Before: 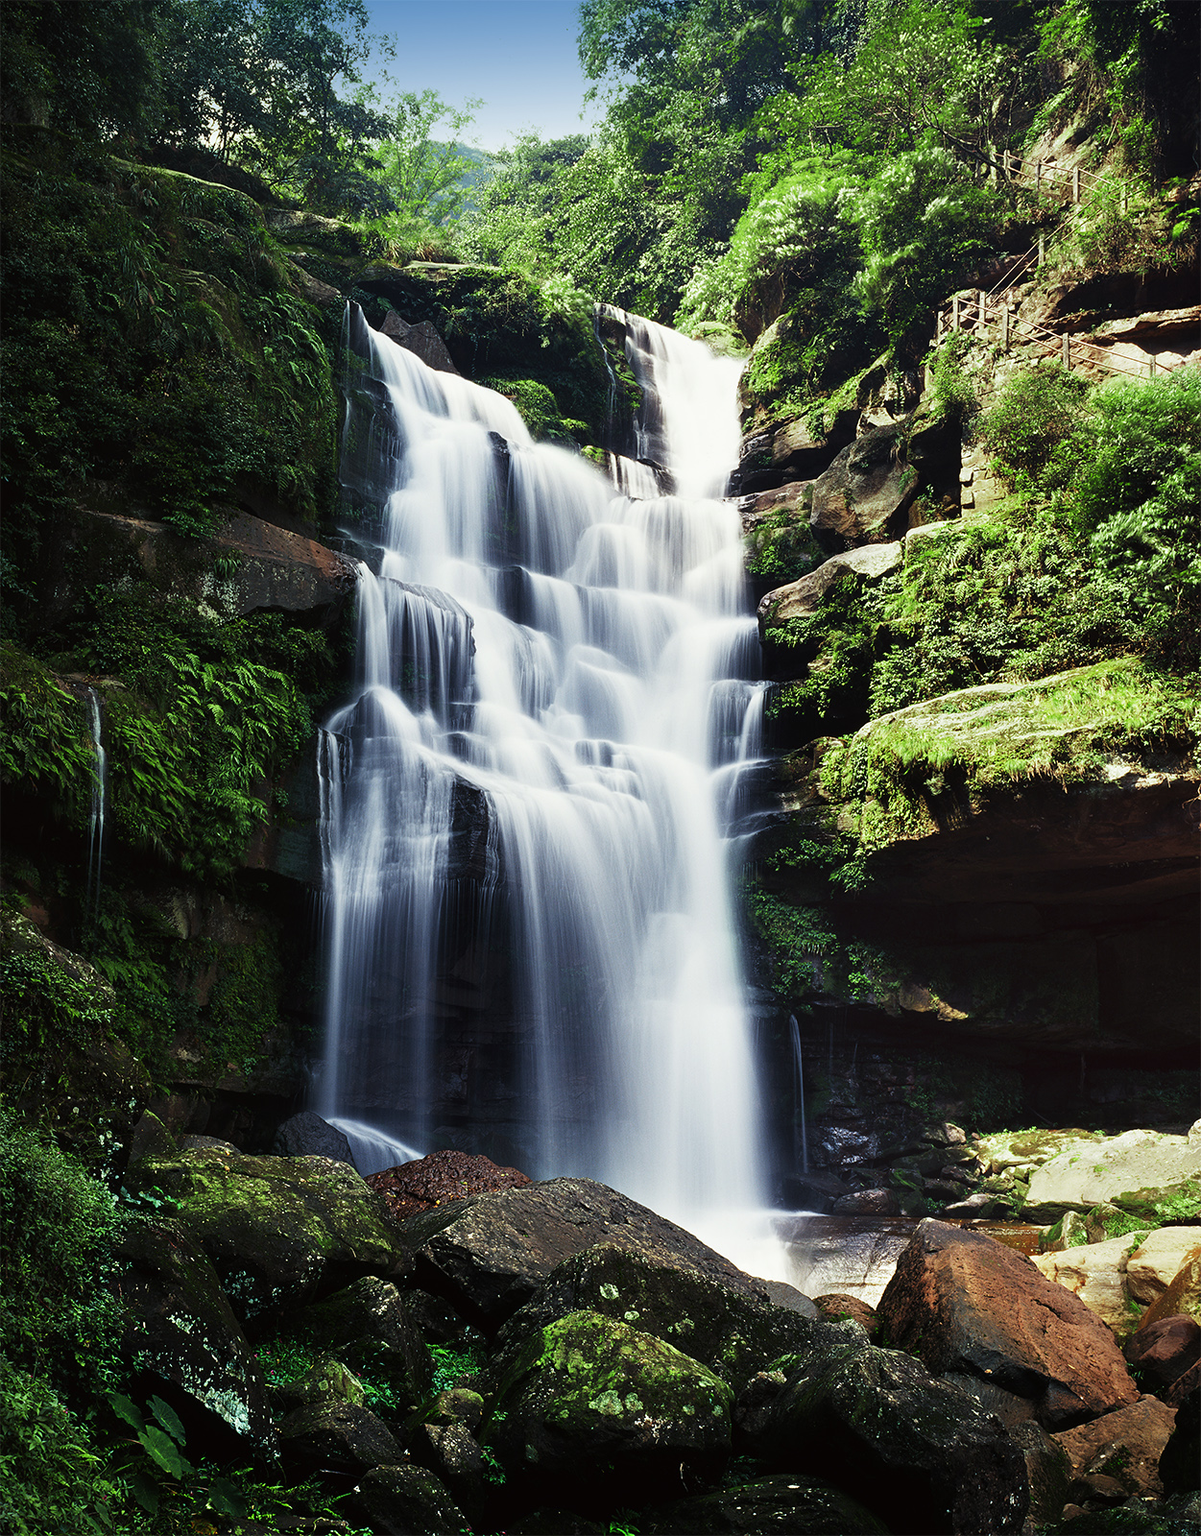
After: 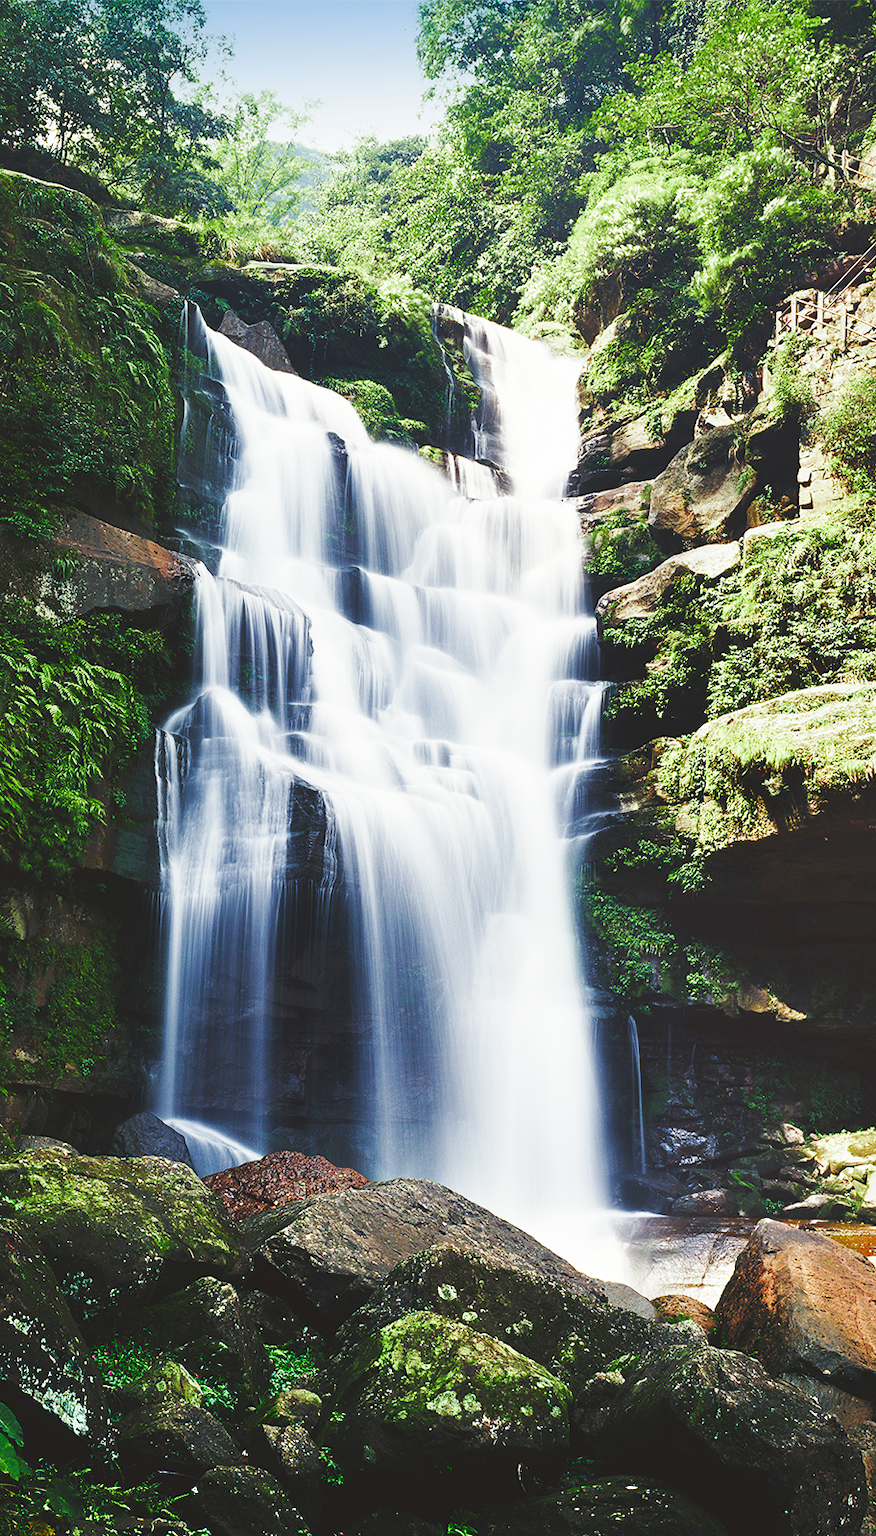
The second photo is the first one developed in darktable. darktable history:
color balance rgb: shadows lift › chroma 0.855%, shadows lift › hue 114.71°, global offset › luminance 0.274%, global offset › hue 169.25°, linear chroma grading › global chroma 0.937%, perceptual saturation grading › global saturation 20%, perceptual saturation grading › highlights -49.486%, perceptual saturation grading › shadows 24.387%
base curve: curves: ch0 [(0, 0.007) (0.028, 0.063) (0.121, 0.311) (0.46, 0.743) (0.859, 0.957) (1, 1)], exposure shift 0.01, preserve colors none
crop: left 13.51%, right 13.512%
